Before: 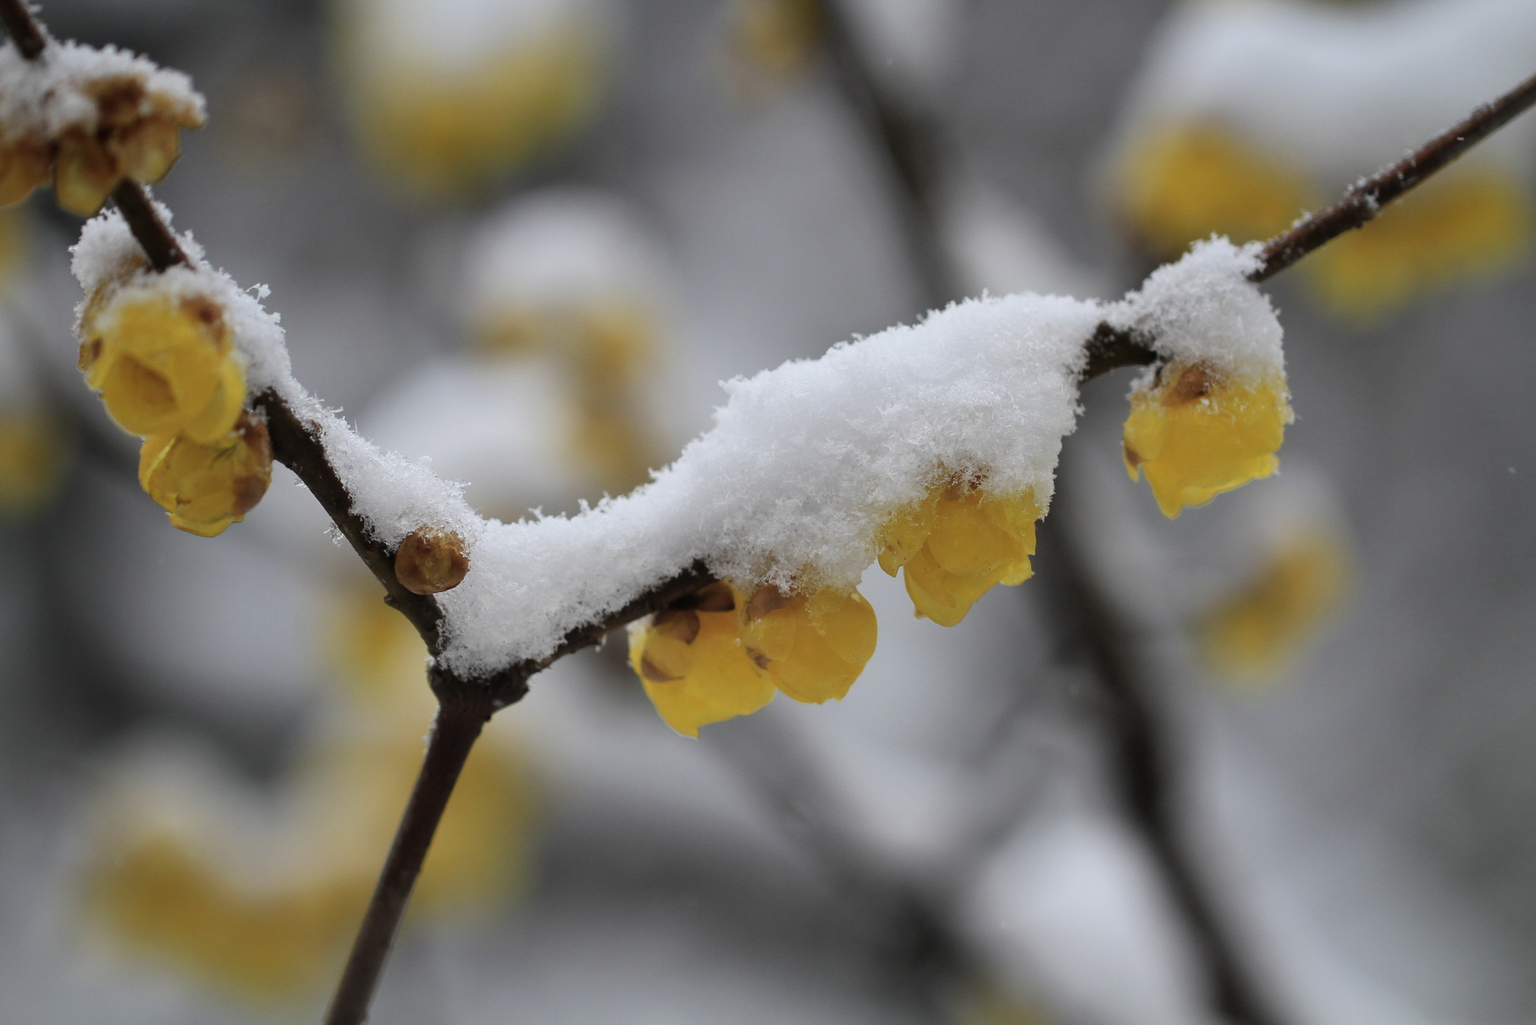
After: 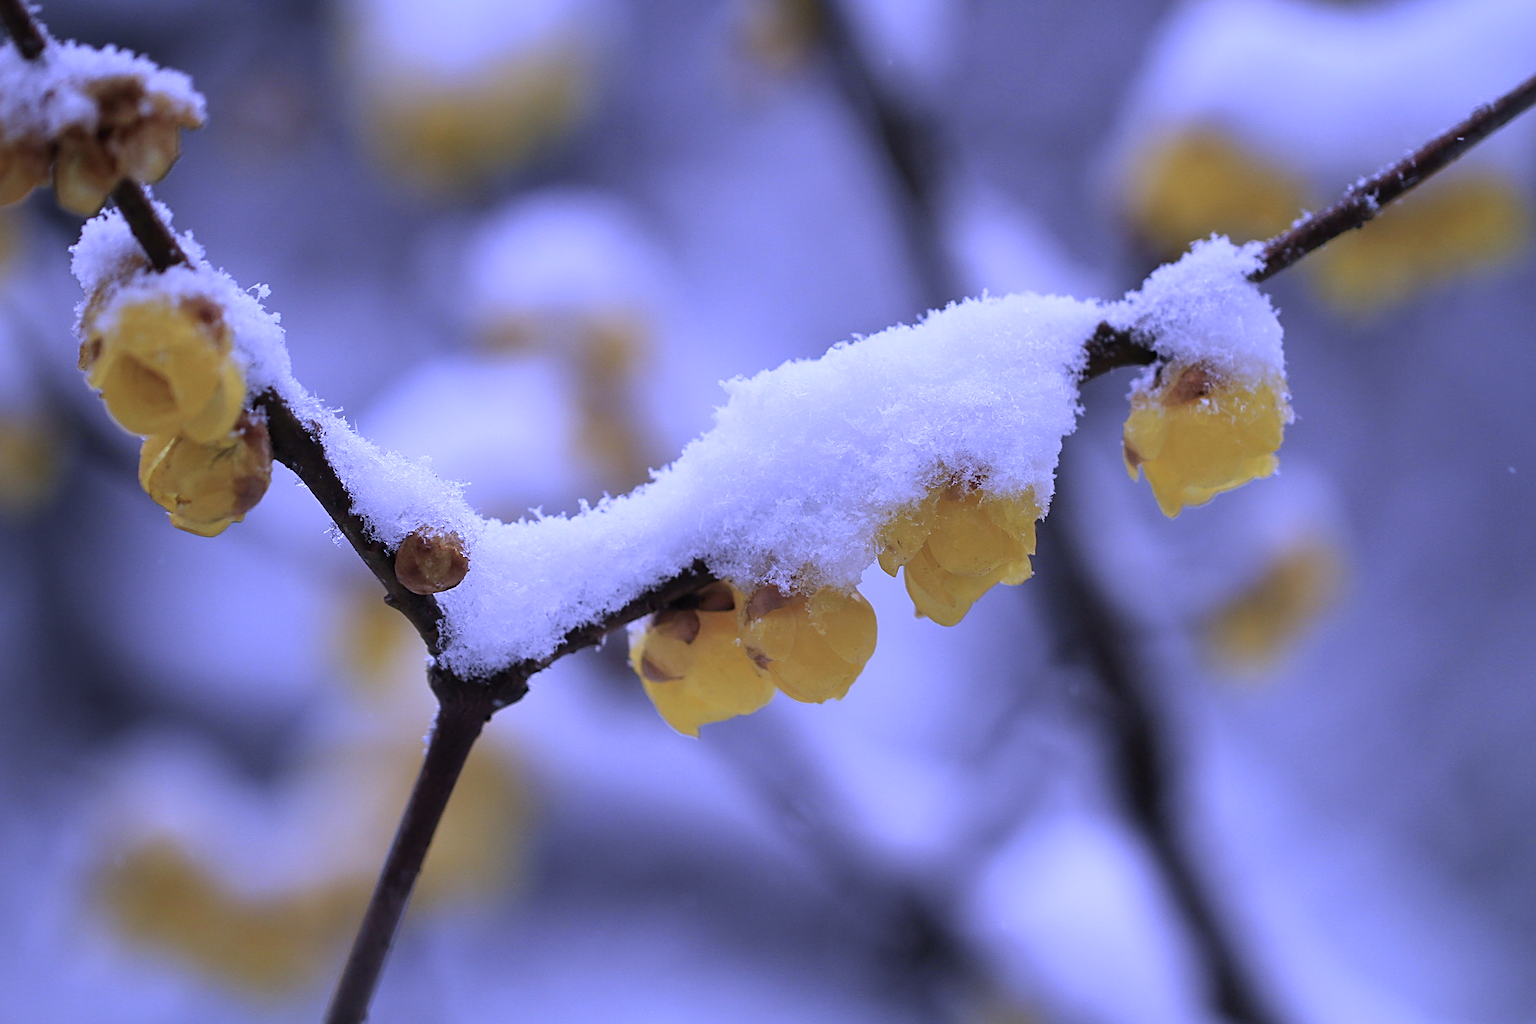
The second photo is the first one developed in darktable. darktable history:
sharpen: on, module defaults
white balance: red 0.98, blue 1.61
